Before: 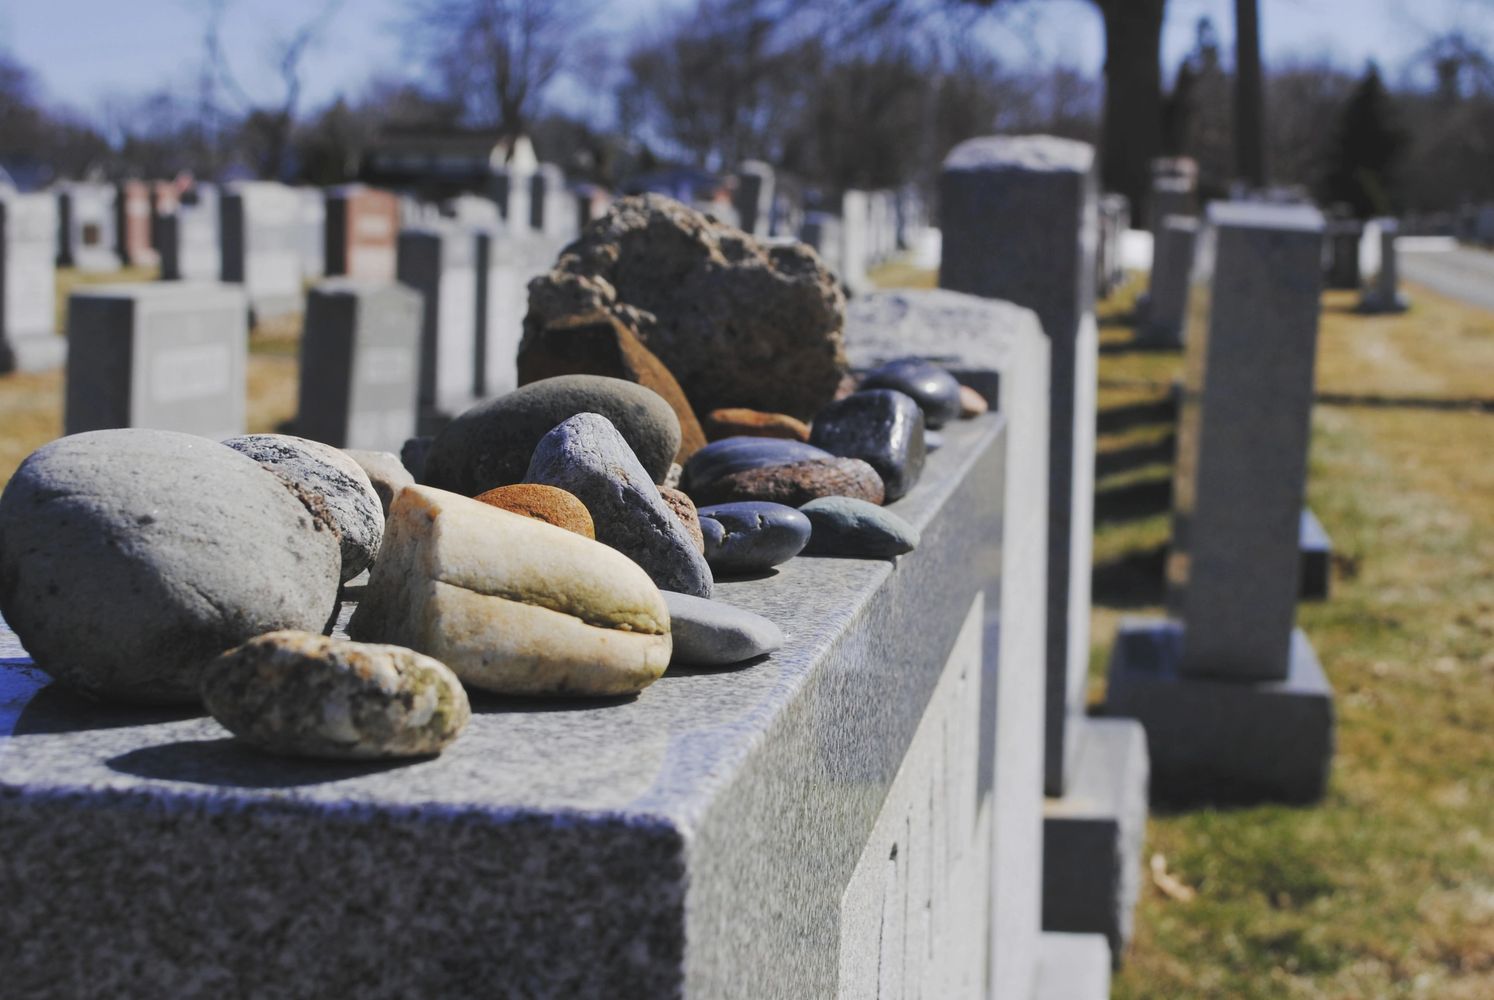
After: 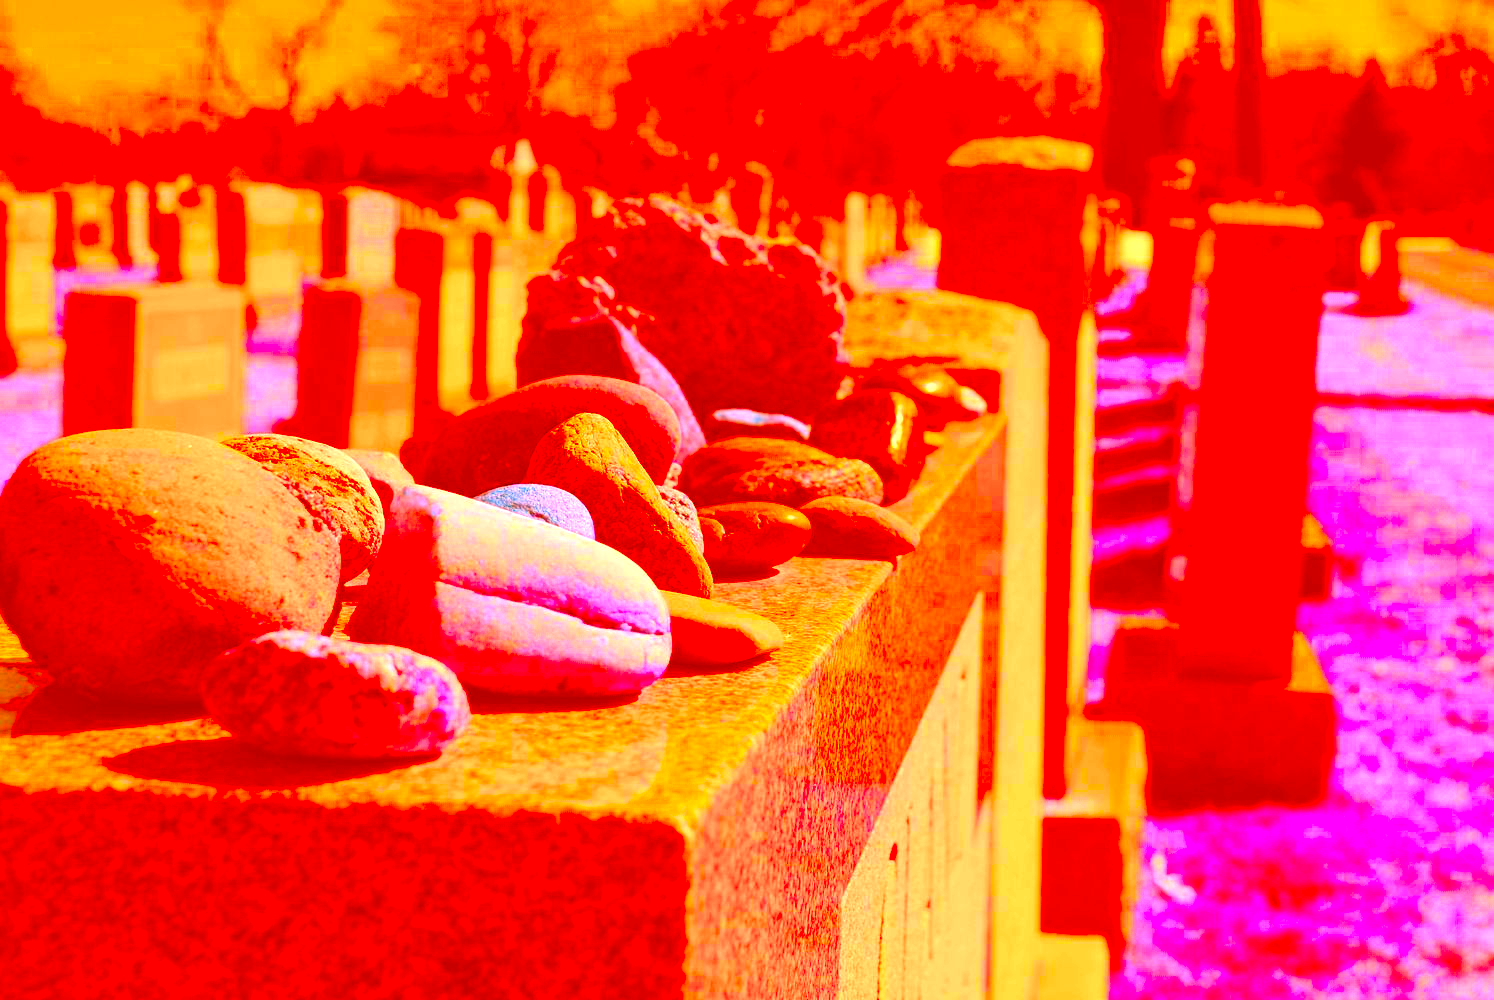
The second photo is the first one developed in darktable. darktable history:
color correction: highlights a* -39.4, highlights b* -39.25, shadows a* -39.9, shadows b* -39.89, saturation -2.96
exposure: black level correction 0, exposure 1.746 EV, compensate highlight preservation false
